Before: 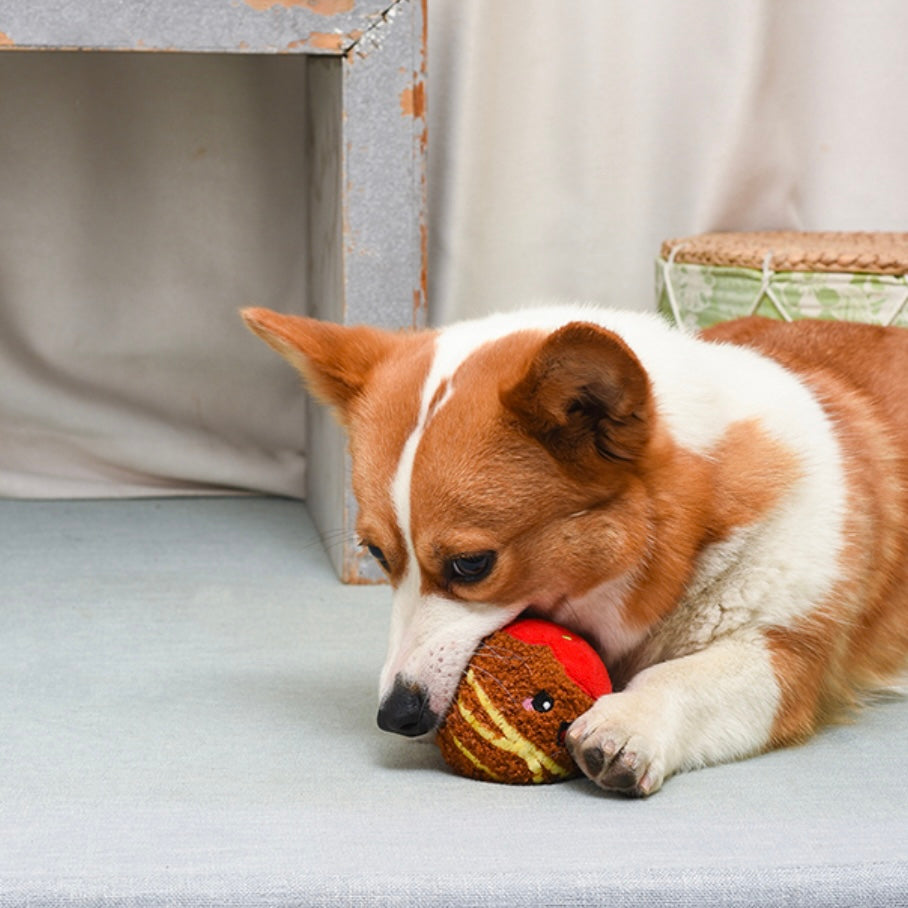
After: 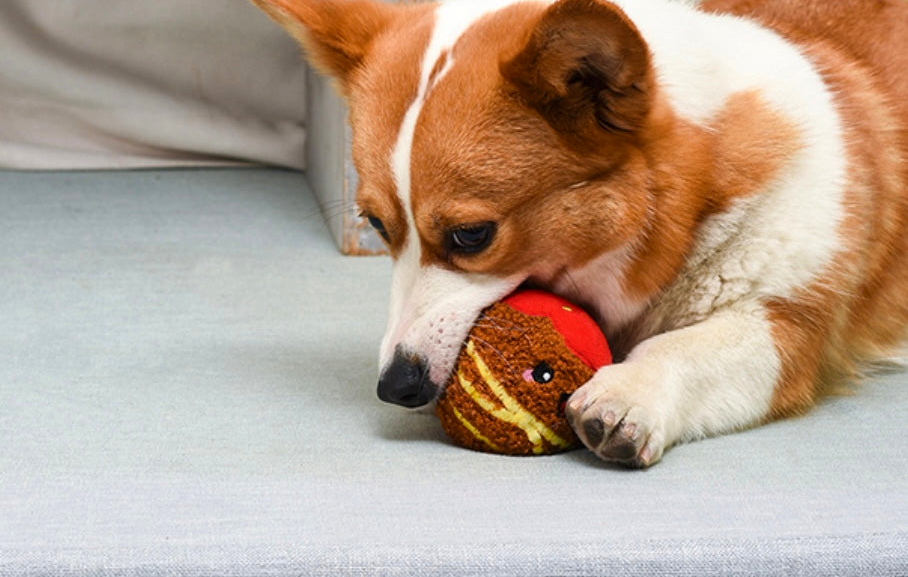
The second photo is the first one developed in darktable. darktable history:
color balance rgb: shadows lift › luminance -19.871%, perceptual saturation grading › global saturation 0.678%, global vibrance 20%
local contrast: mode bilateral grid, contrast 19, coarseness 50, detail 119%, midtone range 0.2
crop and rotate: top 36.405%
